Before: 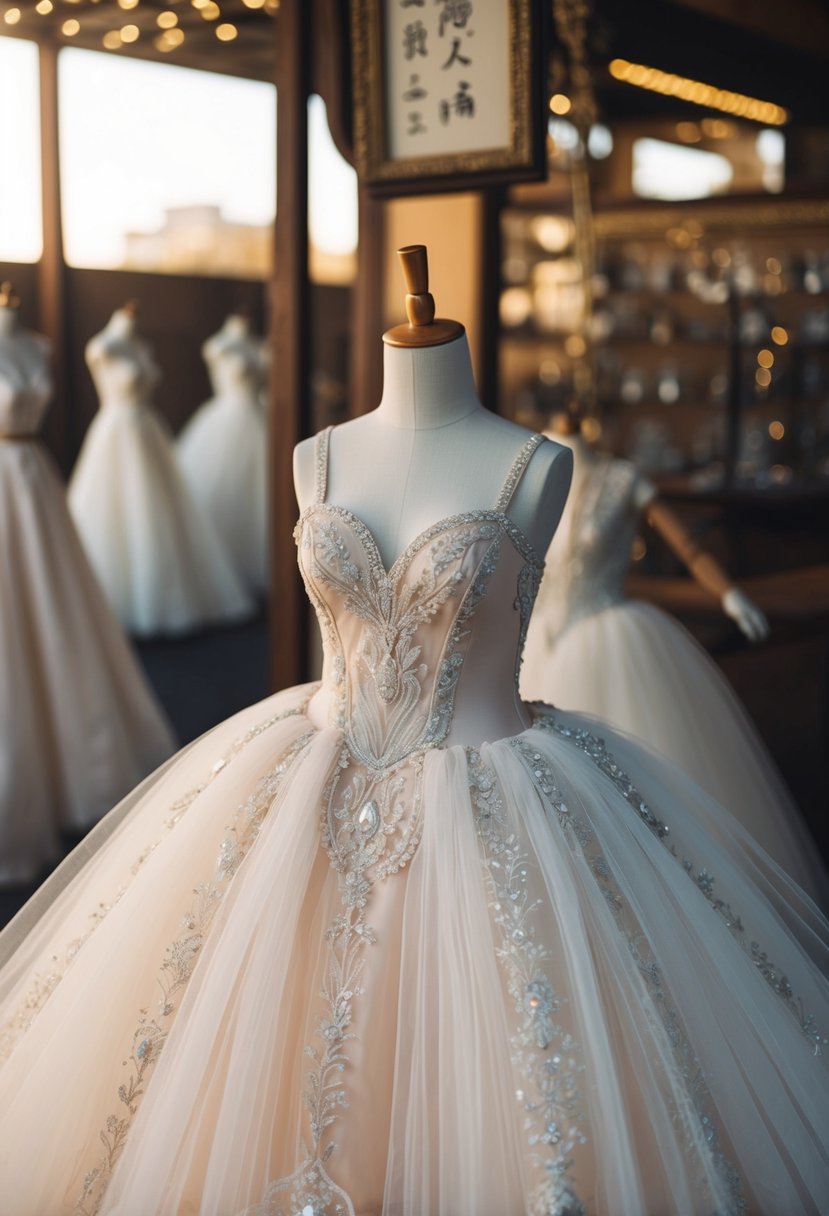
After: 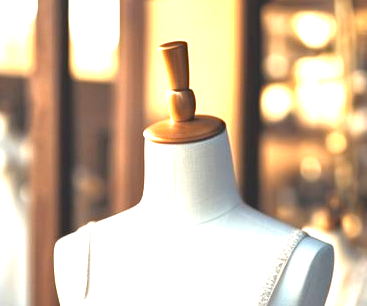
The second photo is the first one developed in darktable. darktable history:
tone equalizer: -8 EV -1.84 EV, -7 EV -1.18 EV, -6 EV -1.58 EV
exposure: exposure 1.998 EV, compensate exposure bias true, compensate highlight preservation false
crop: left 28.84%, top 16.828%, right 26.852%, bottom 57.943%
